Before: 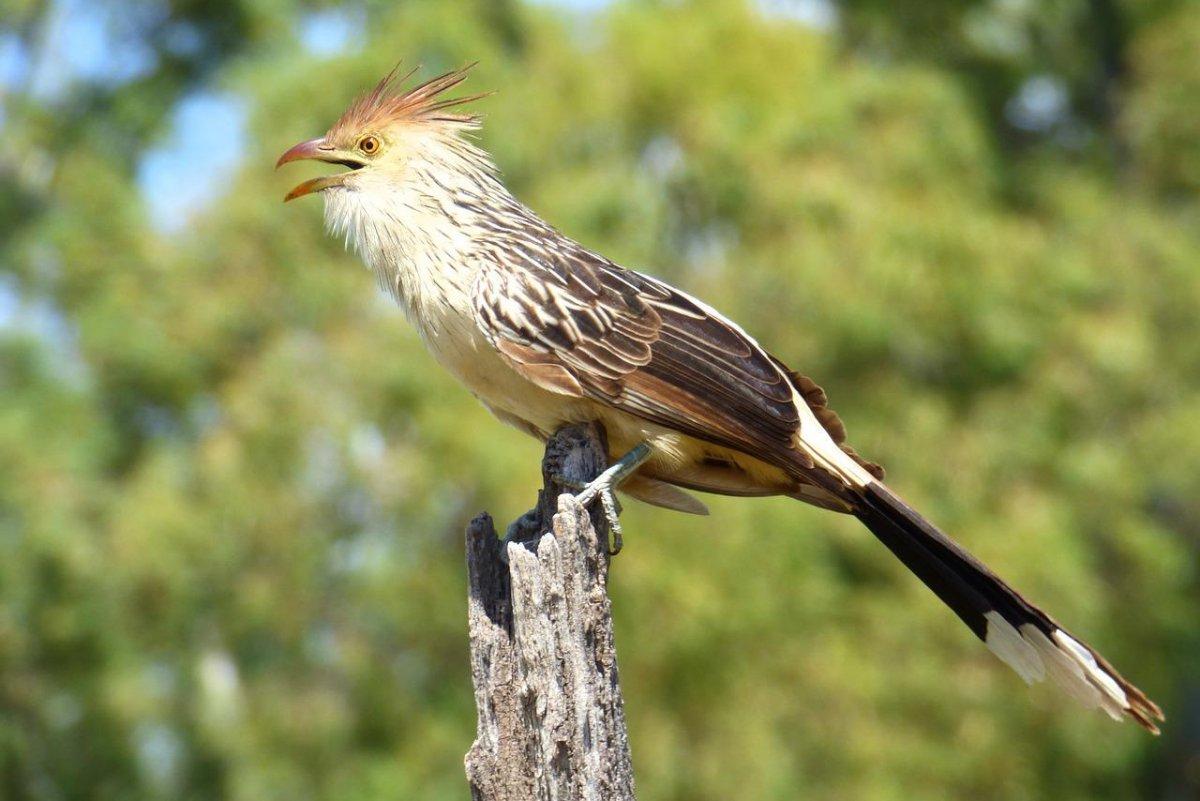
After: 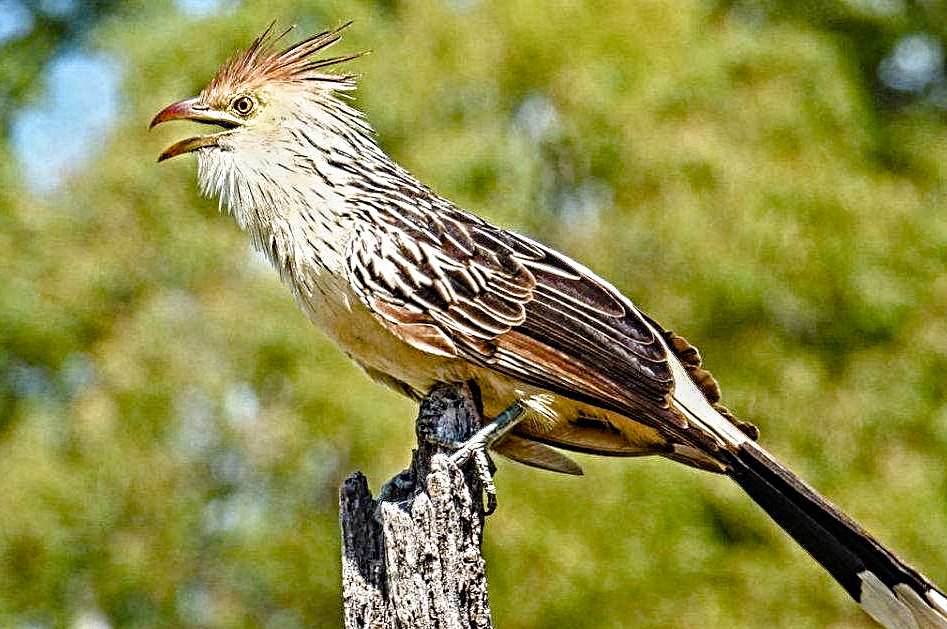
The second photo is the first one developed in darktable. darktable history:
filmic rgb: black relative exposure -8.29 EV, white relative exposure 2.2 EV, threshold 5.98 EV, target white luminance 99.974%, hardness 7.13, latitude 75.75%, contrast 1.316, highlights saturation mix -2.6%, shadows ↔ highlights balance 29.66%, color science v6 (2022), enable highlight reconstruction true
color balance rgb: perceptual saturation grading › global saturation 0.621%, perceptual saturation grading › mid-tones 6.247%, perceptual saturation grading › shadows 71.702%, hue shift -4.68°, contrast -21.581%
crop and rotate: left 10.523%, top 5.068%, right 10.506%, bottom 16.372%
exposure: compensate highlight preservation false
contrast equalizer: y [[0.406, 0.494, 0.589, 0.753, 0.877, 0.999], [0.5 ×6], [0.5 ×6], [0 ×6], [0 ×6]]
